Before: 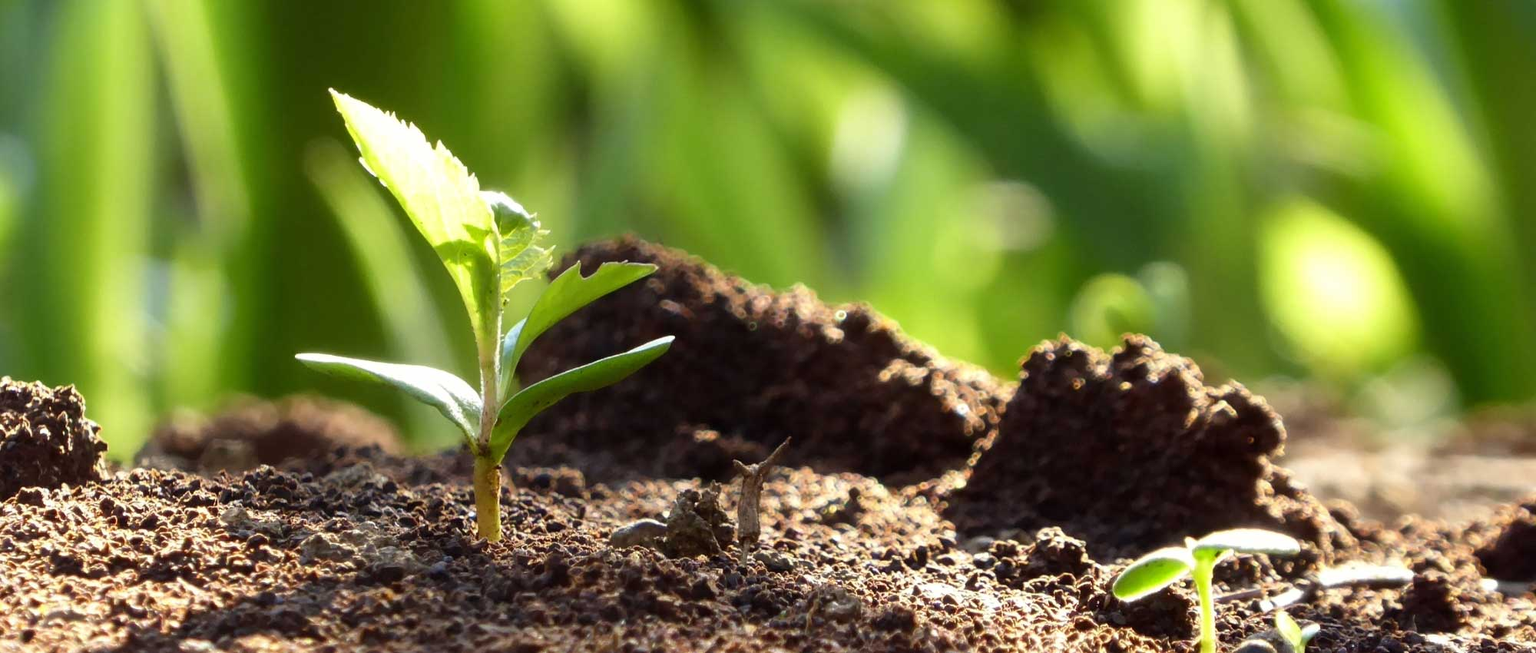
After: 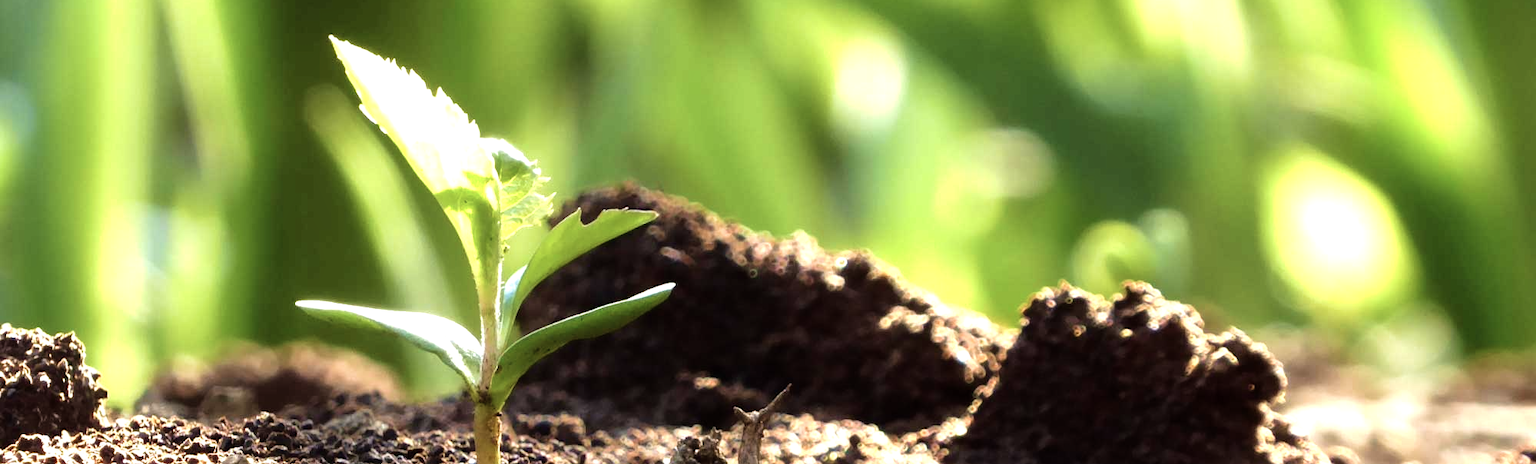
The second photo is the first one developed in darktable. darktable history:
tone equalizer: -8 EV -0.745 EV, -7 EV -0.67 EV, -6 EV -0.605 EV, -5 EV -0.396 EV, -3 EV 0.405 EV, -2 EV 0.6 EV, -1 EV 0.674 EV, +0 EV 0.721 EV
contrast brightness saturation: saturation -0.173
crop and rotate: top 8.127%, bottom 20.623%
velvia: on, module defaults
